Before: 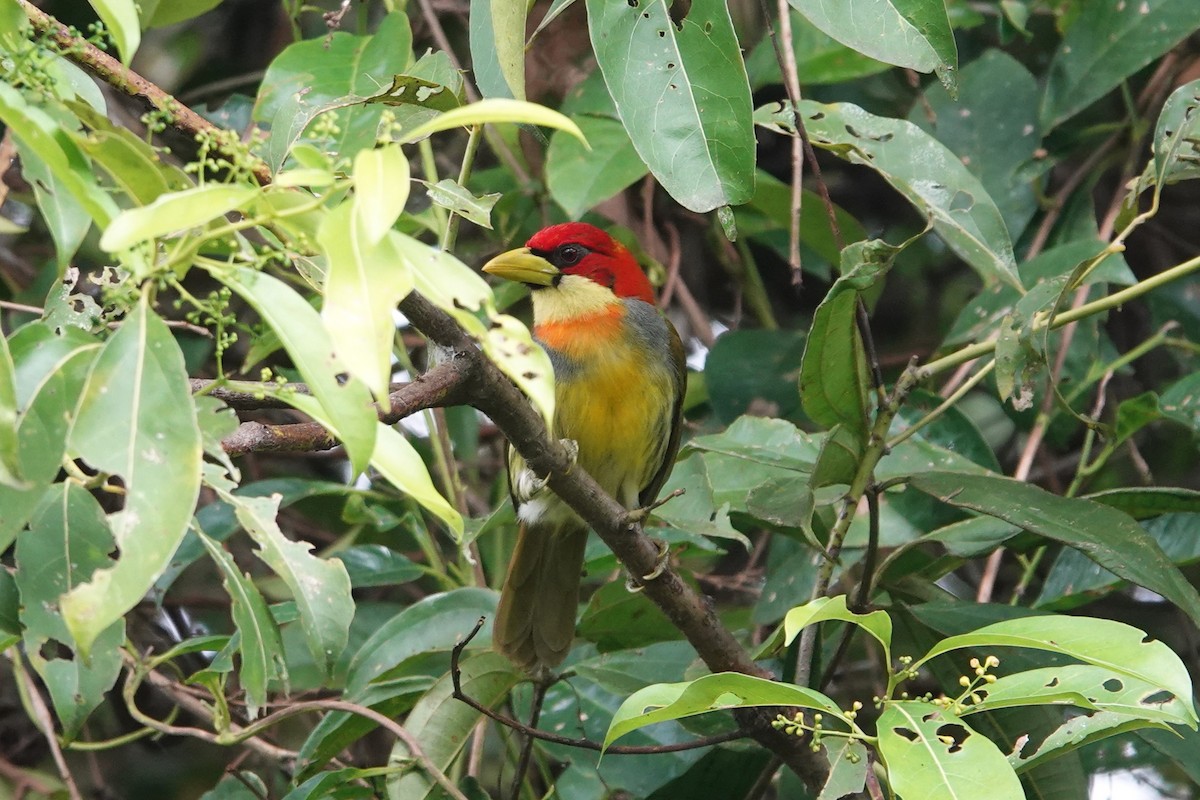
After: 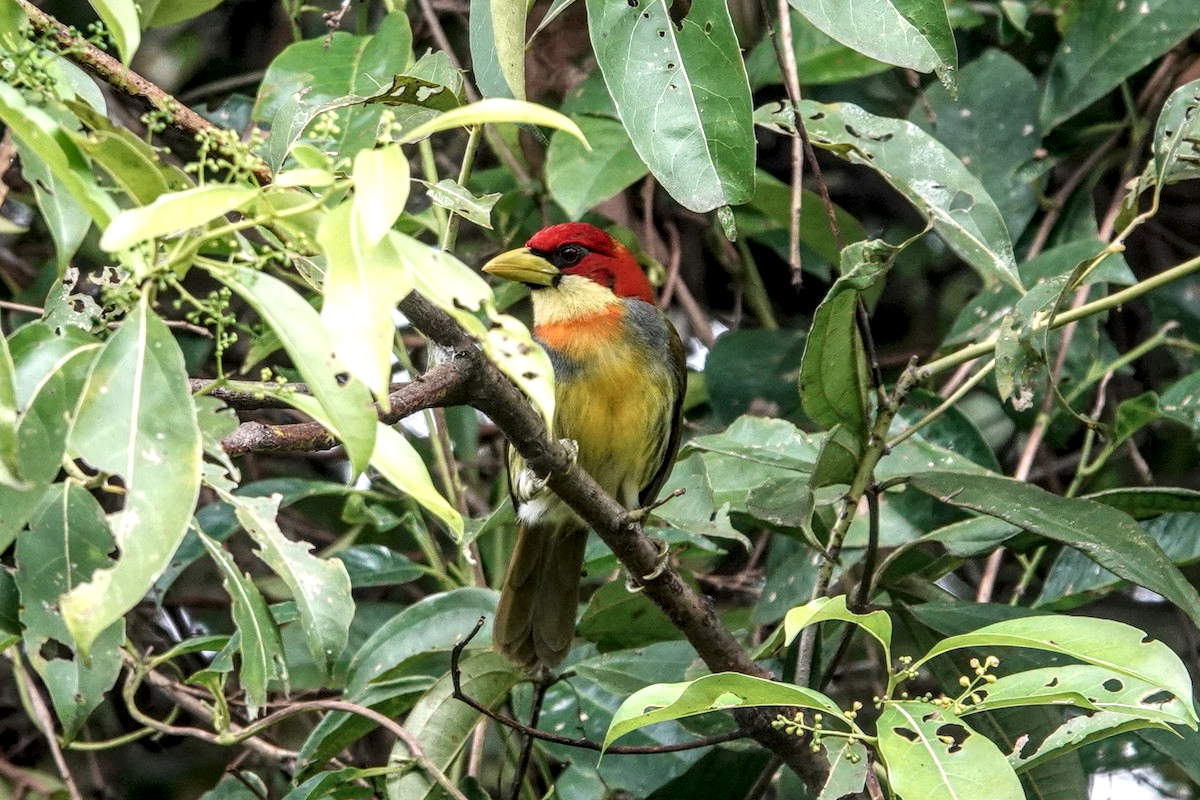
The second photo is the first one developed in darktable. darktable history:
contrast brightness saturation: contrast 0.006, saturation -0.05
local contrast: highlights 5%, shadows 3%, detail 182%
